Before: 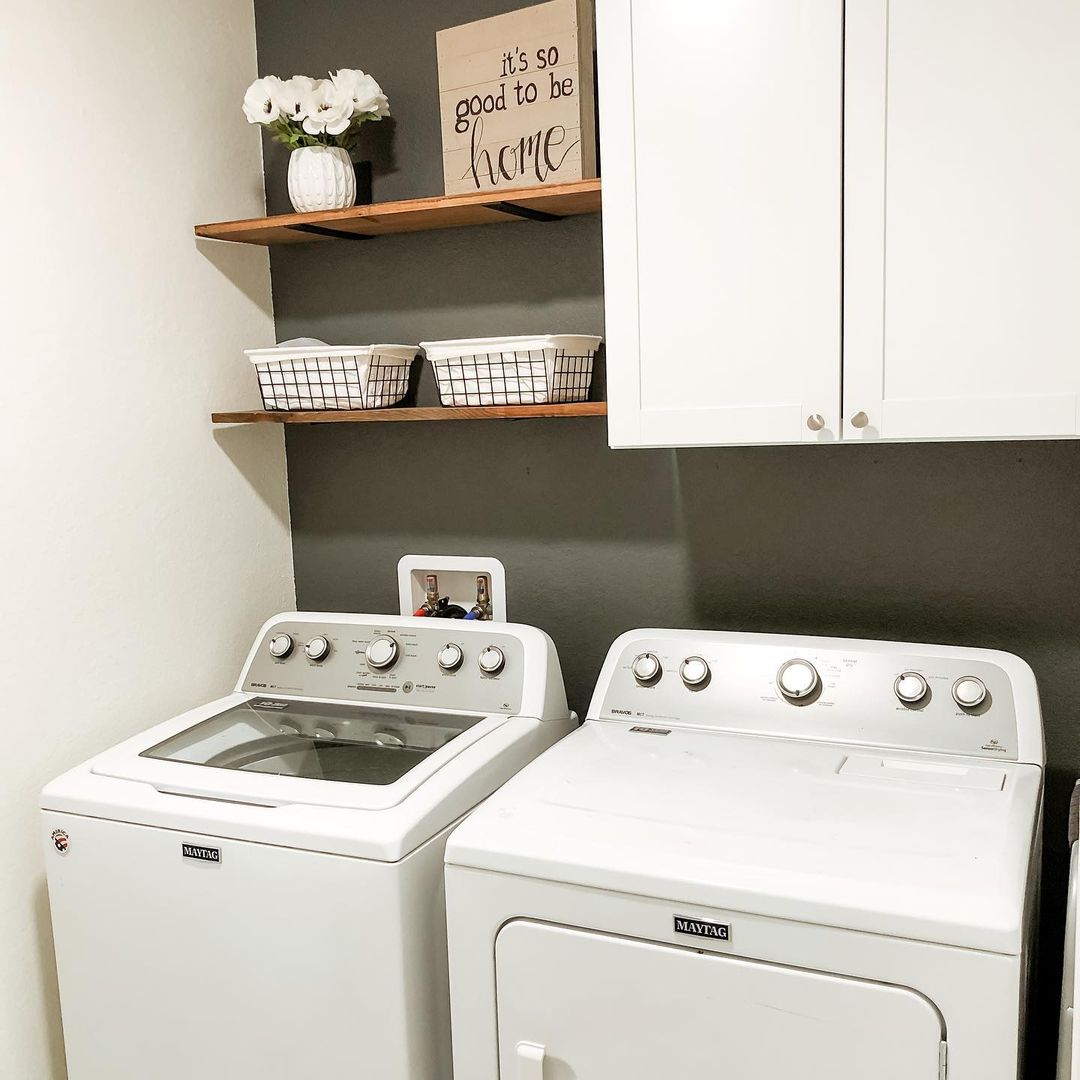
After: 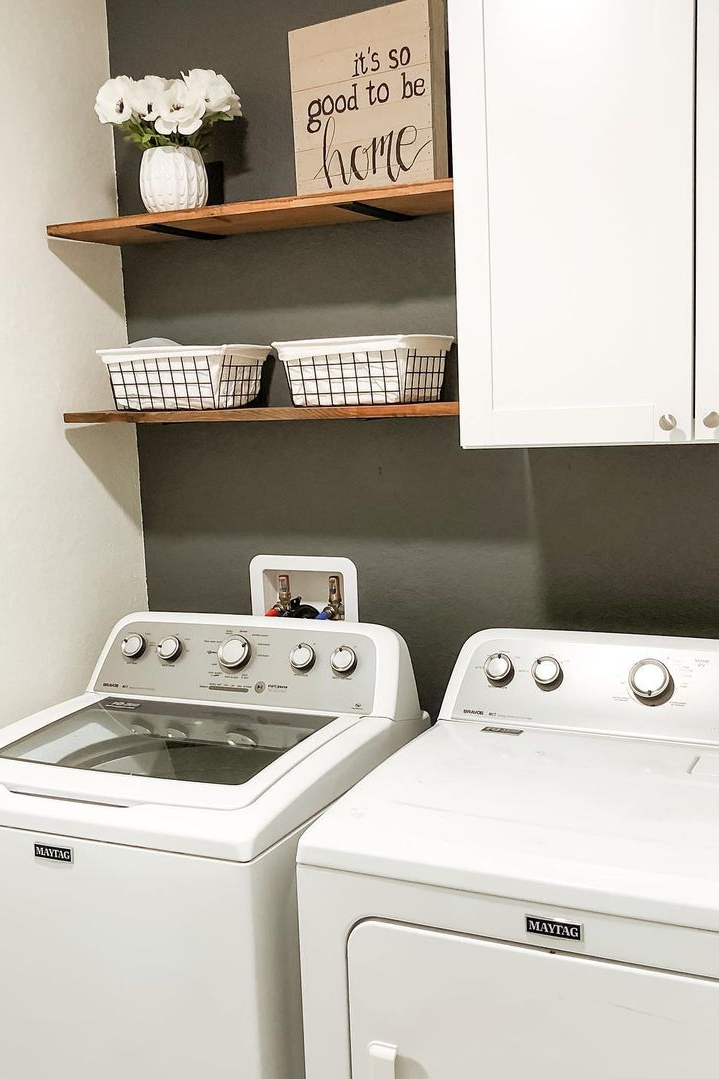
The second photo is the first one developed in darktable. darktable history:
crop and rotate: left 13.758%, right 19.664%
